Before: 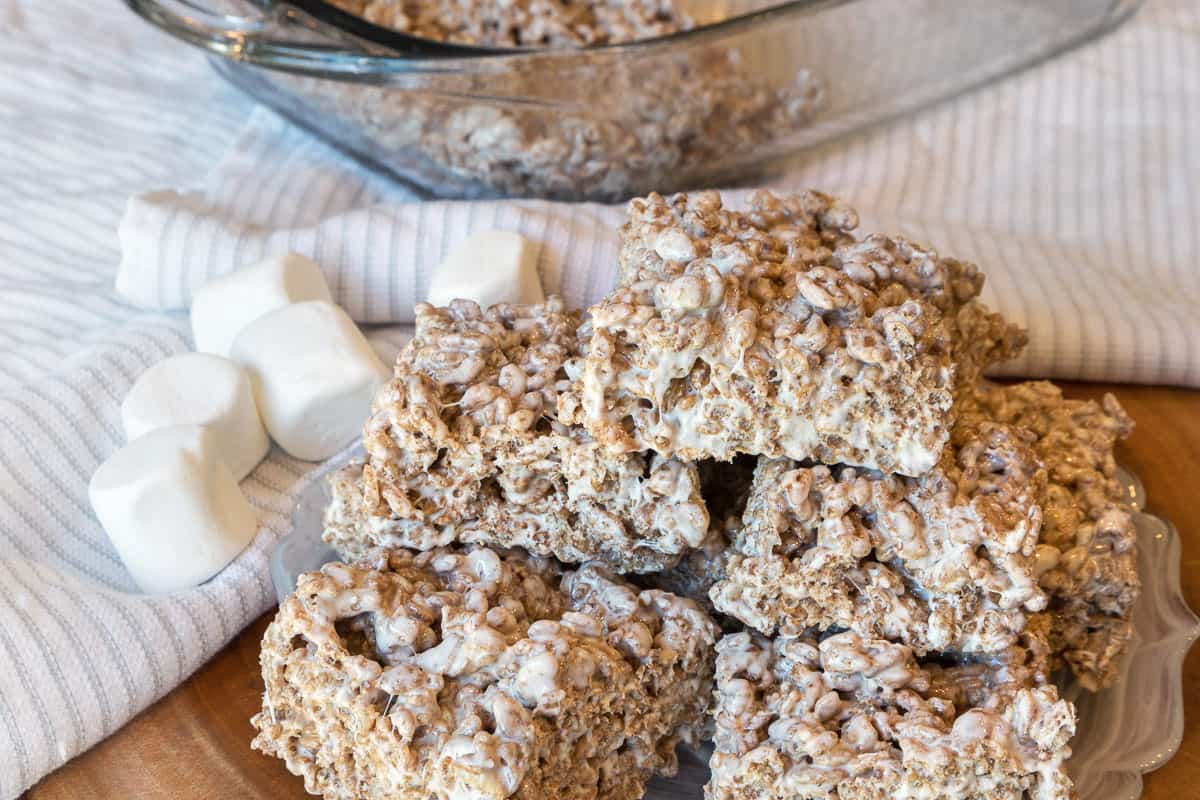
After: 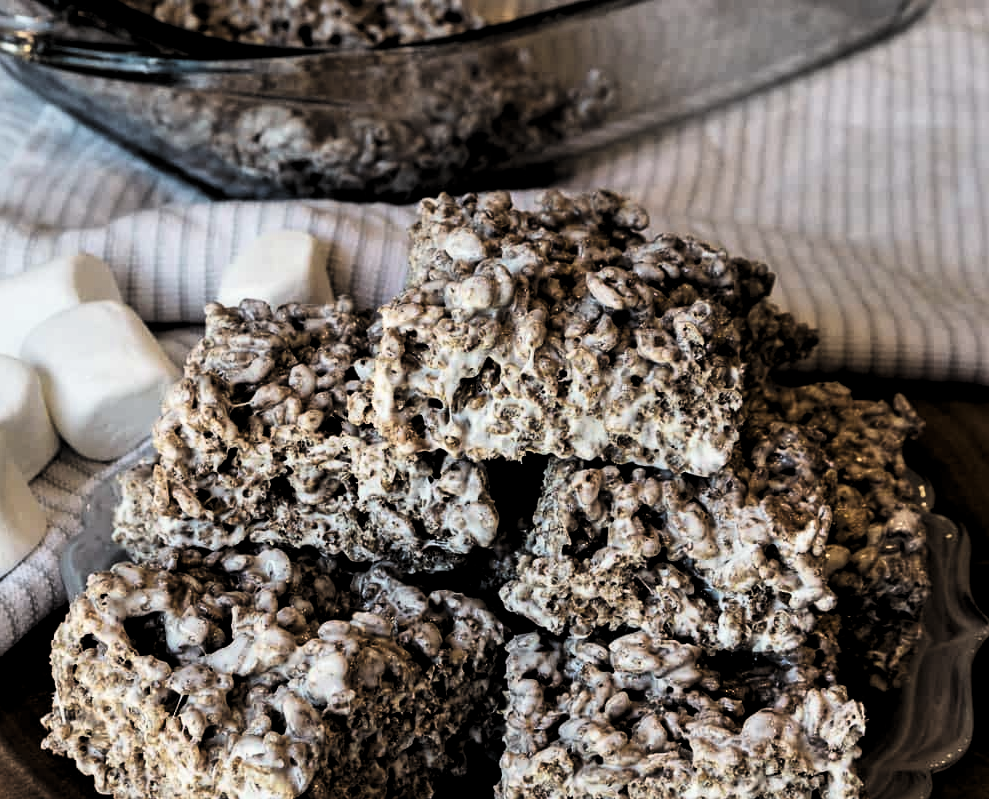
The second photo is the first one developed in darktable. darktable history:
crop: left 17.582%, bottom 0.031%
filmic rgb: black relative exposure -11.88 EV, white relative exposure 5.43 EV, threshold 3 EV, hardness 4.49, latitude 50%, contrast 1.14, color science v5 (2021), contrast in shadows safe, contrast in highlights safe, enable highlight reconstruction true
levels: mode automatic, black 8.58%, gray 59.42%, levels [0, 0.445, 1]
